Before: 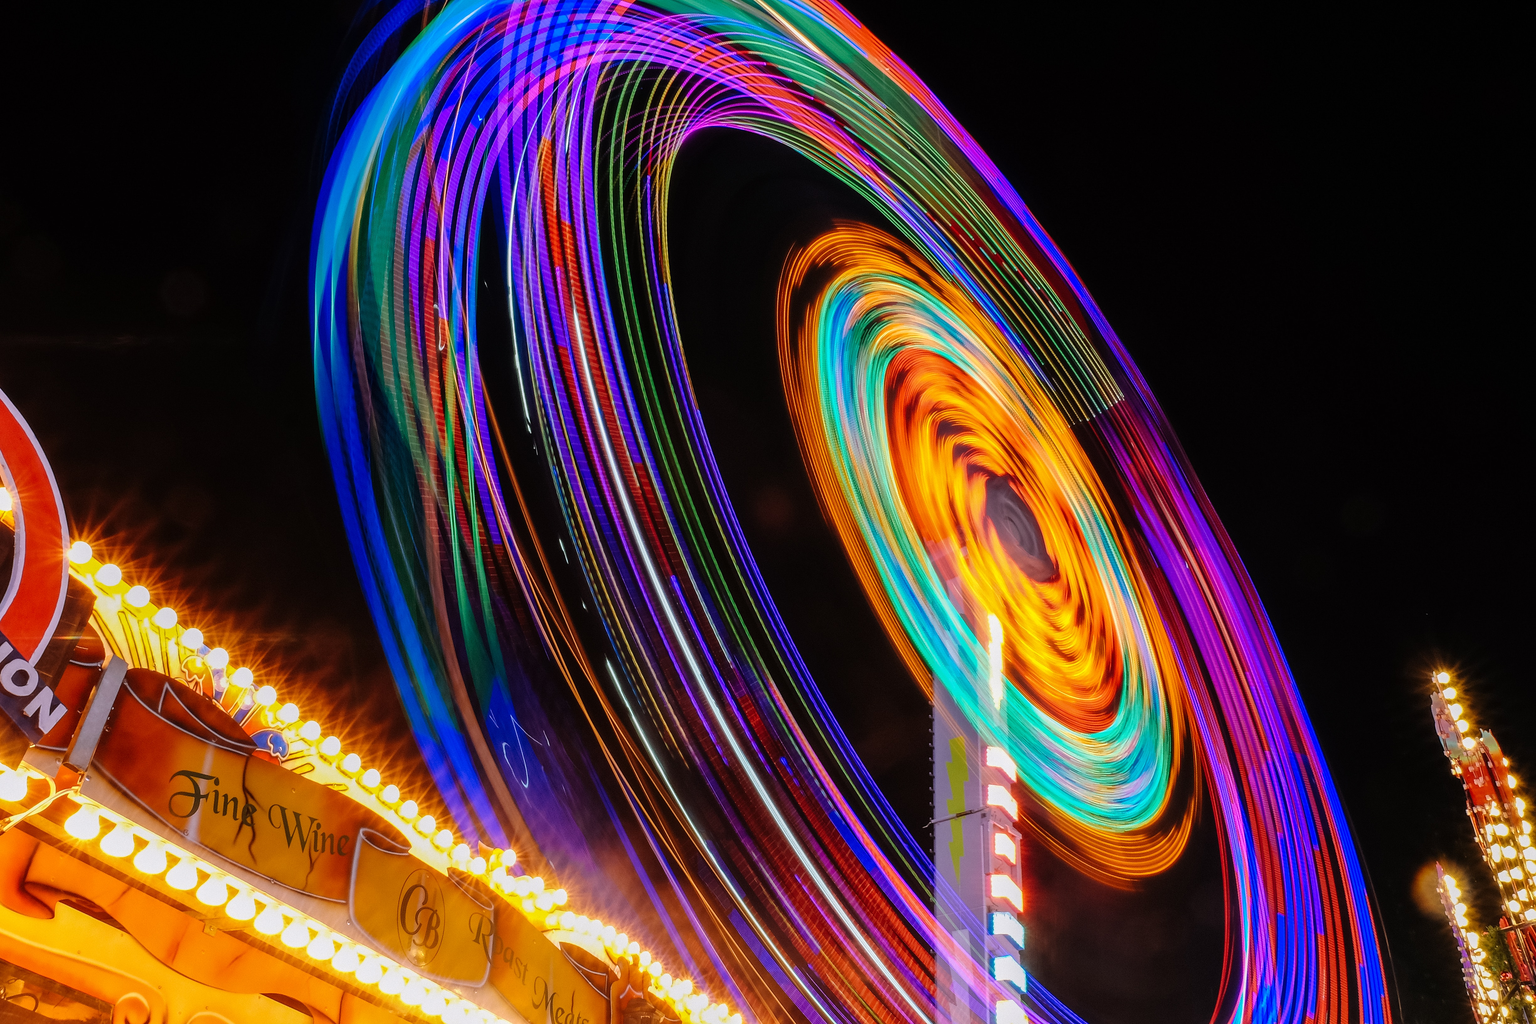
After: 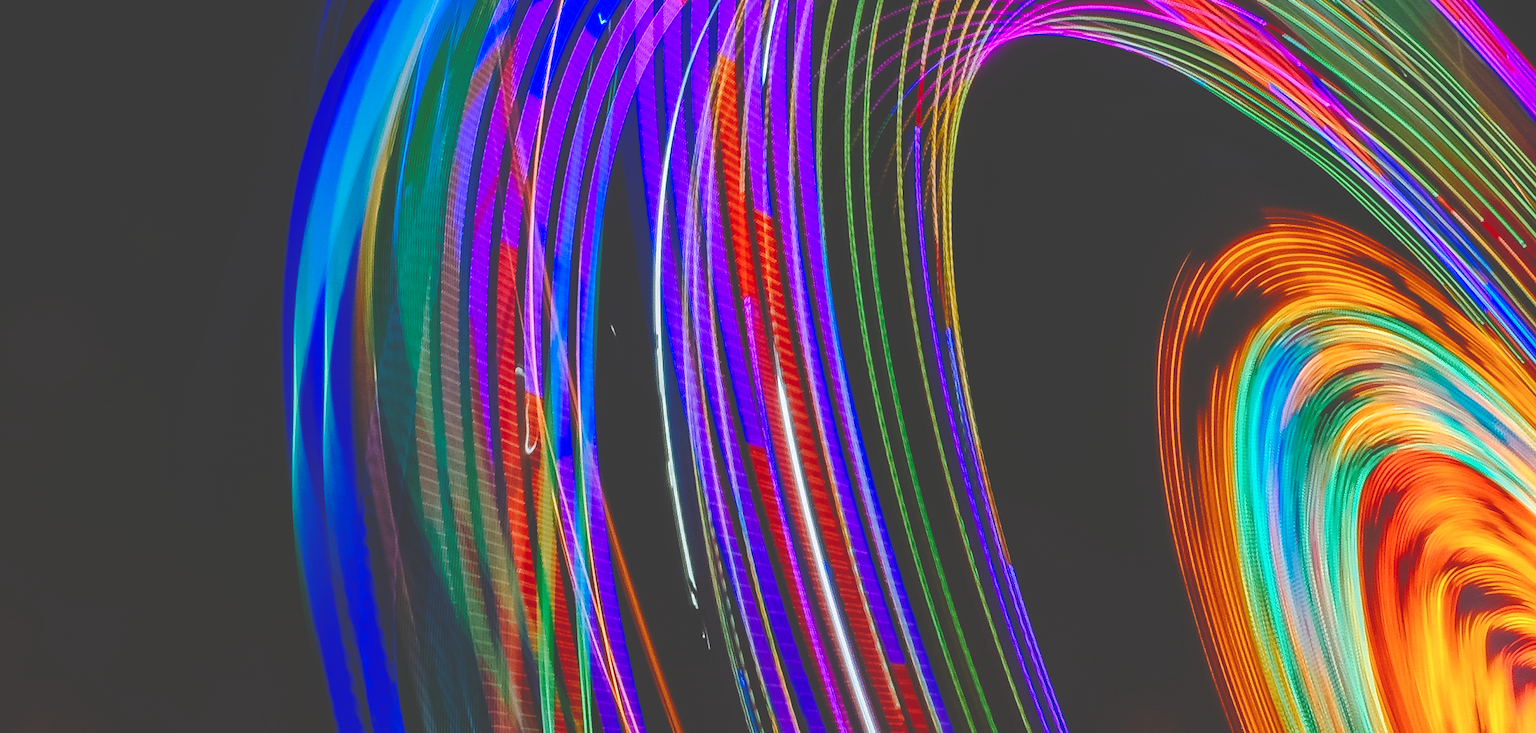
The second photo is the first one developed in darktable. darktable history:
color balance rgb: perceptual saturation grading › global saturation 20%, perceptual saturation grading › highlights -25.694%, perceptual saturation grading › shadows 49.881%, global vibrance 20%
tone equalizer: smoothing diameter 2.1%, edges refinement/feathering 17.18, mask exposure compensation -1.57 EV, filter diffusion 5
exposure: black level correction -0.042, exposure 0.064 EV, compensate highlight preservation false
crop: left 10.298%, top 10.567%, right 36.227%, bottom 51.131%
